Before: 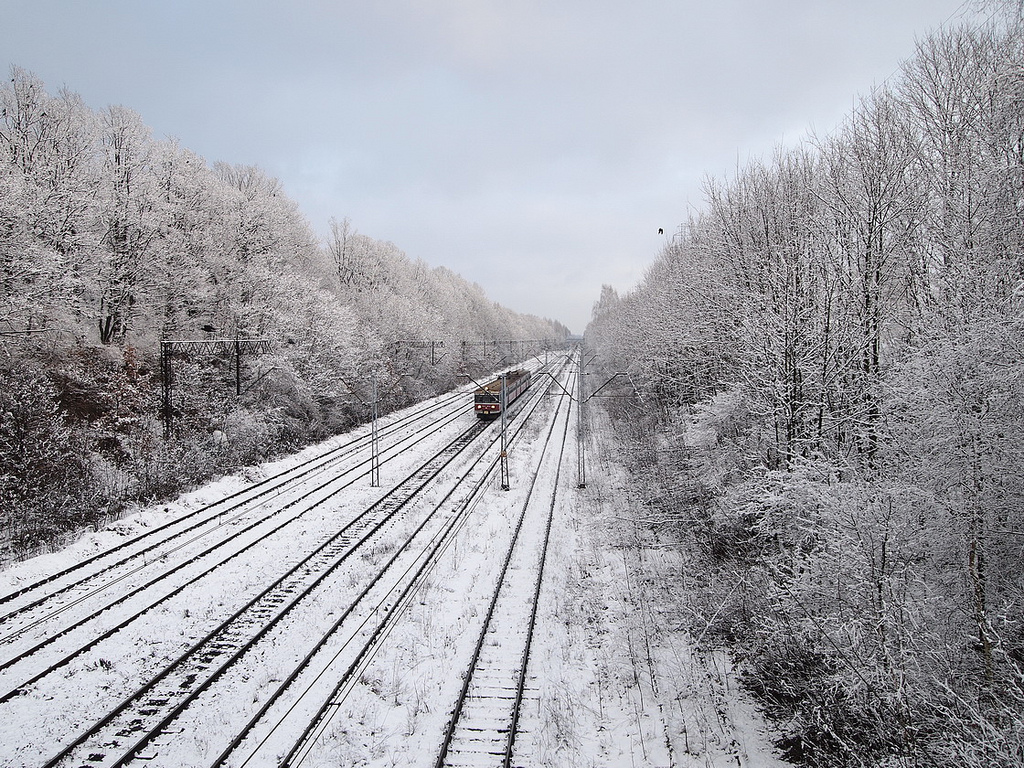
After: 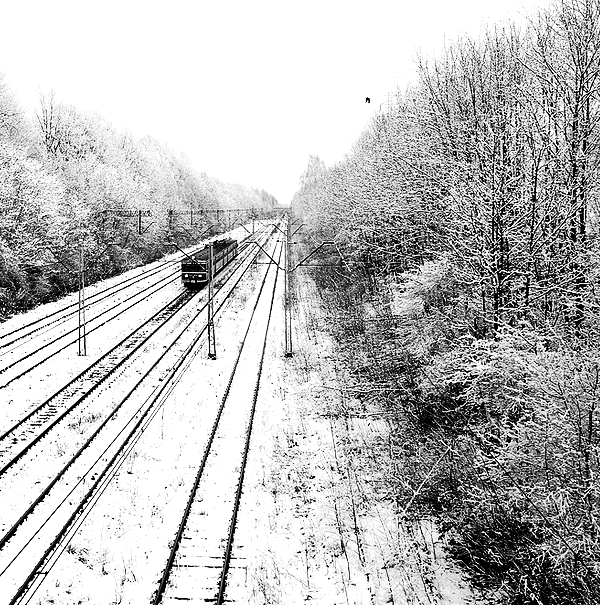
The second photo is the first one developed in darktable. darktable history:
tone equalizer: -8 EV -0.783 EV, -7 EV -0.729 EV, -6 EV -0.609 EV, -5 EV -0.379 EV, -3 EV 0.373 EV, -2 EV 0.6 EV, -1 EV 0.685 EV, +0 EV 0.744 EV
contrast brightness saturation: contrast 0.025, brightness -0.993, saturation -0.997
color zones: curves: ch1 [(0, 0.708) (0.088, 0.648) (0.245, 0.187) (0.429, 0.326) (0.571, 0.498) (0.714, 0.5) (0.857, 0.5) (1, 0.708)]
base curve: curves: ch0 [(0, 0) (0.028, 0.03) (0.121, 0.232) (0.46, 0.748) (0.859, 0.968) (1, 1)], preserve colors none
crop and rotate: left 28.692%, top 17.182%, right 12.644%, bottom 4.034%
